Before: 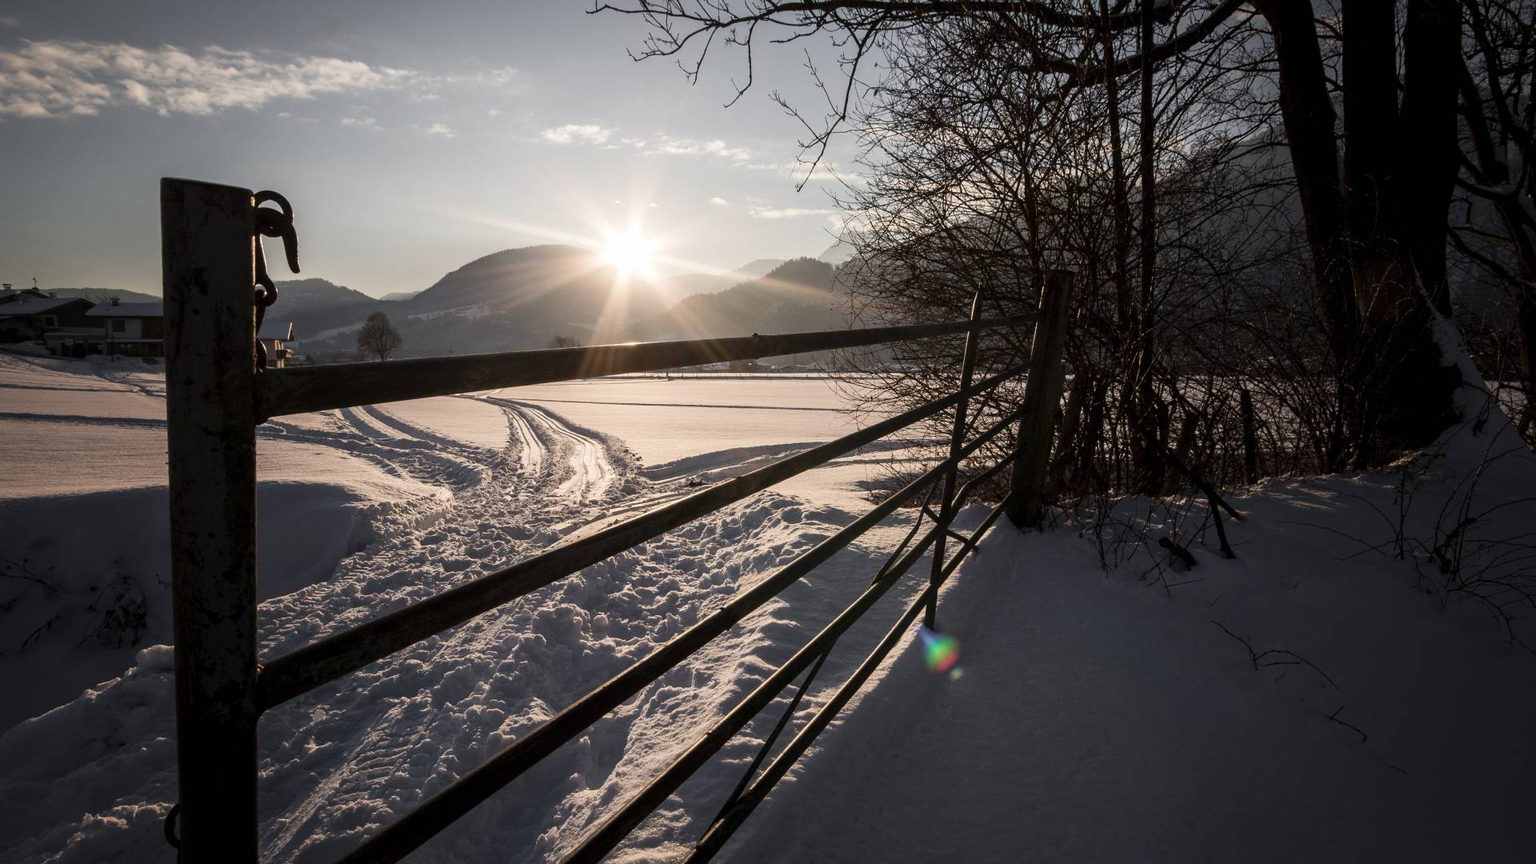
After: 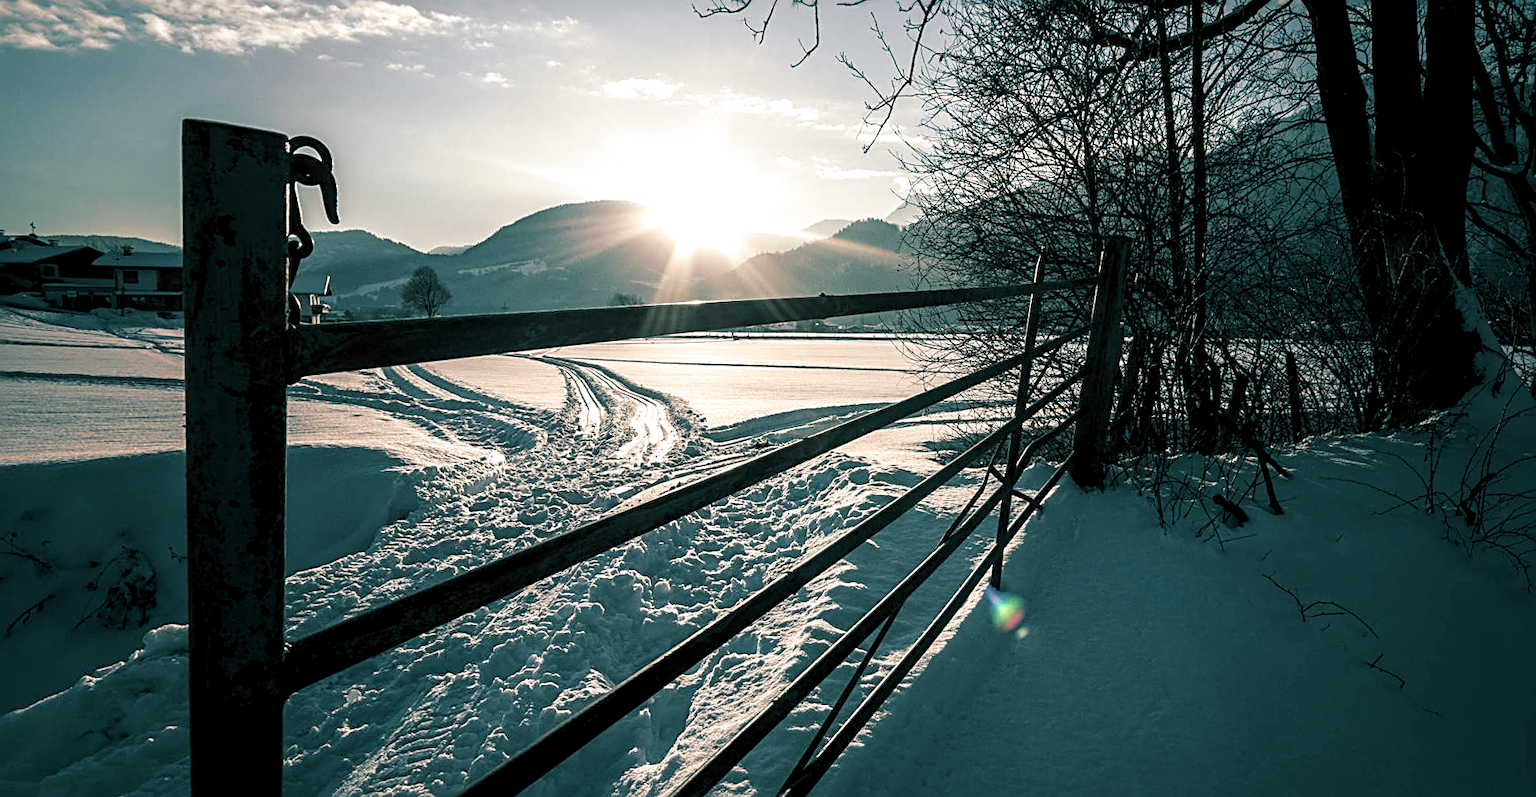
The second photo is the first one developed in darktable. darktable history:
split-toning: shadows › hue 186.43°, highlights › hue 49.29°, compress 30.29%
color balance rgb: perceptual saturation grading › global saturation 20%, perceptual saturation grading › highlights -50%, perceptual saturation grading › shadows 30%
local contrast: shadows 94%
sharpen: radius 2.676, amount 0.669
exposure: black level correction 0, exposure 0.5 EV, compensate exposure bias true, compensate highlight preservation false
rotate and perspective: rotation -0.013°, lens shift (vertical) -0.027, lens shift (horizontal) 0.178, crop left 0.016, crop right 0.989, crop top 0.082, crop bottom 0.918
